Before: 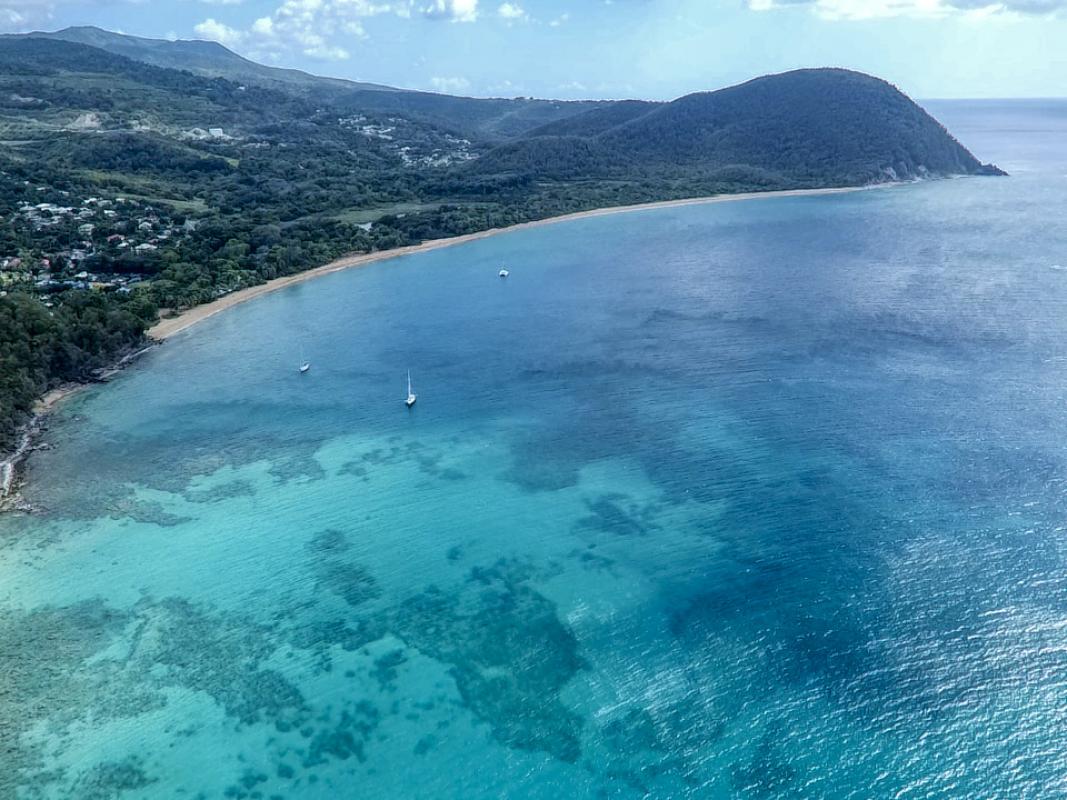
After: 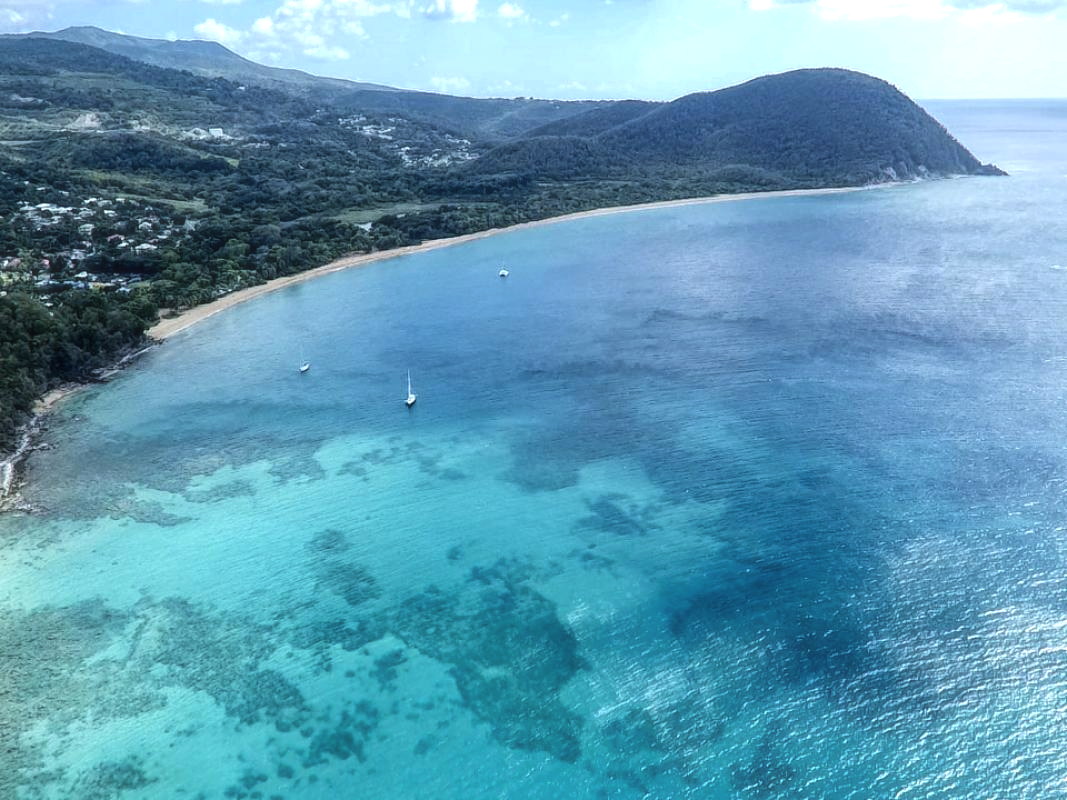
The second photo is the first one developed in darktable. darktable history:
haze removal: strength -0.1, adaptive false
tone equalizer: -8 EV -0.417 EV, -7 EV -0.389 EV, -6 EV -0.333 EV, -5 EV -0.222 EV, -3 EV 0.222 EV, -2 EV 0.333 EV, -1 EV 0.389 EV, +0 EV 0.417 EV, edges refinement/feathering 500, mask exposure compensation -1.57 EV, preserve details no
